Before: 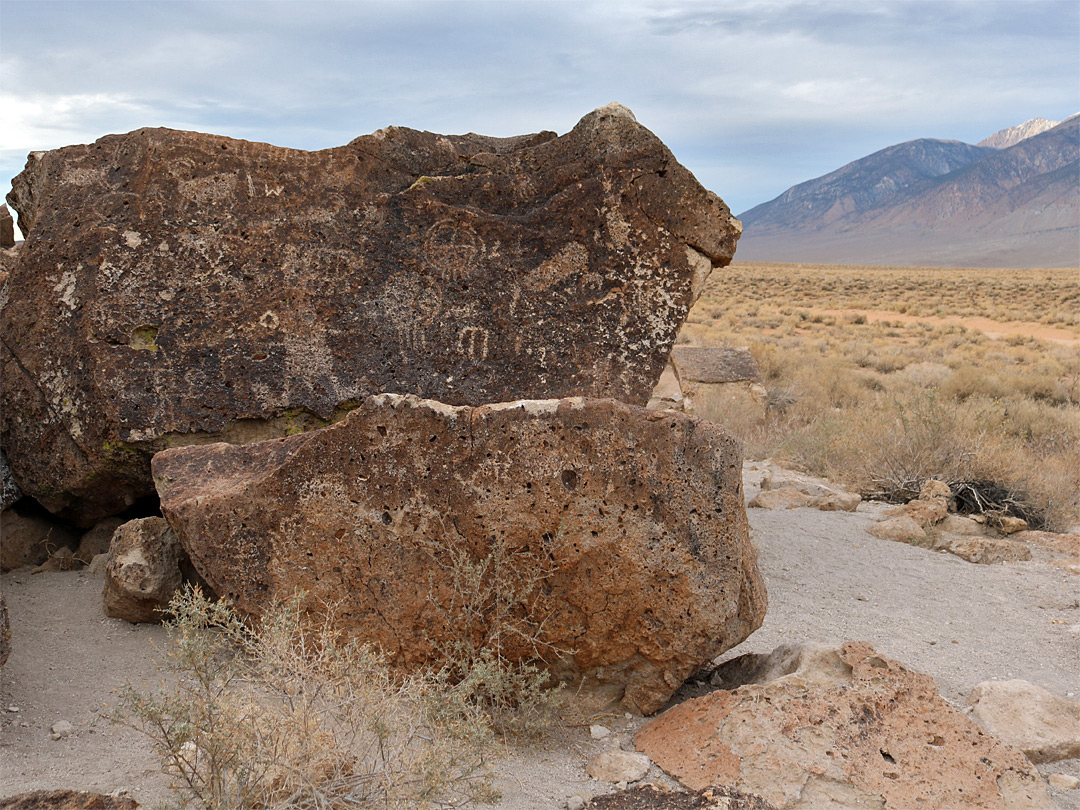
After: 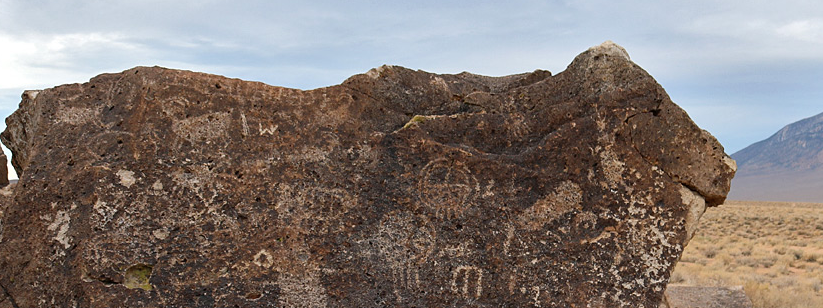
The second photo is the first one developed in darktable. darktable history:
crop: left 0.579%, top 7.627%, right 23.167%, bottom 54.275%
color balance: on, module defaults
